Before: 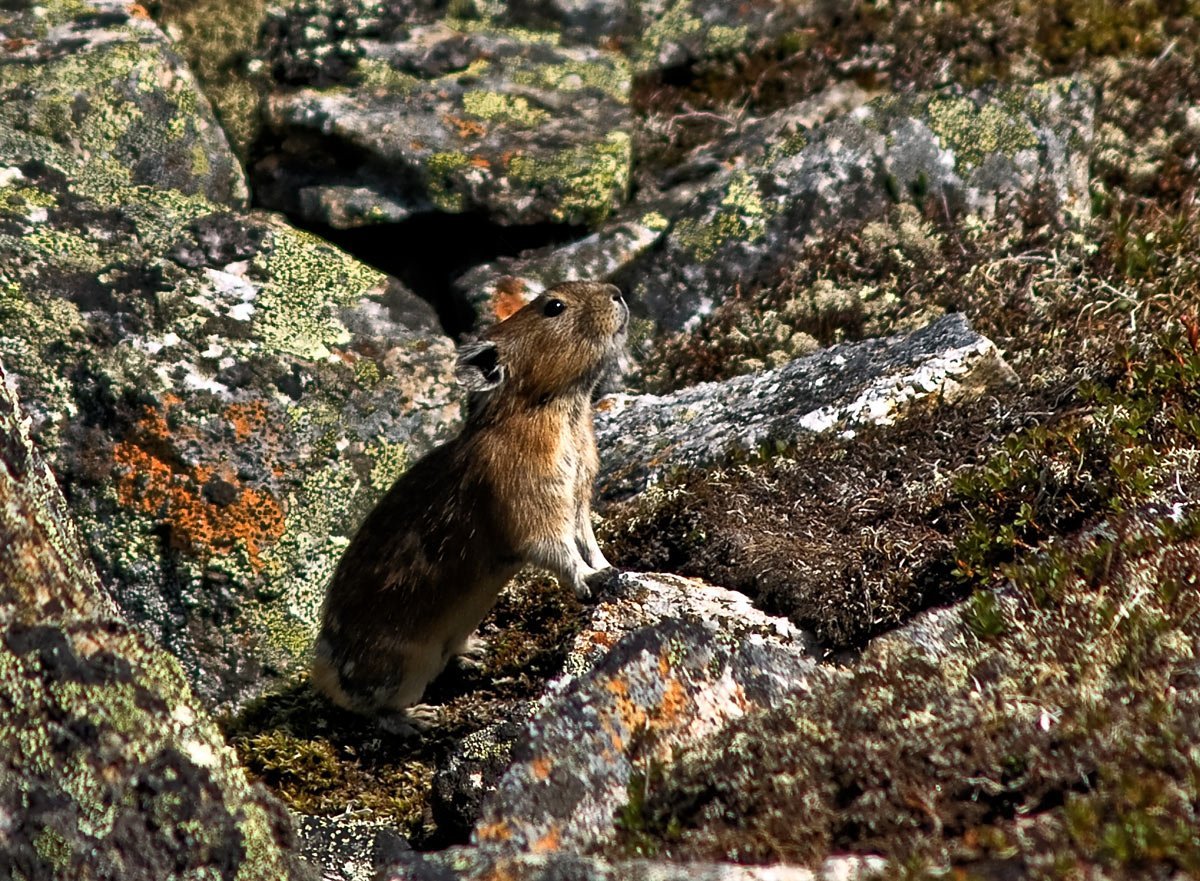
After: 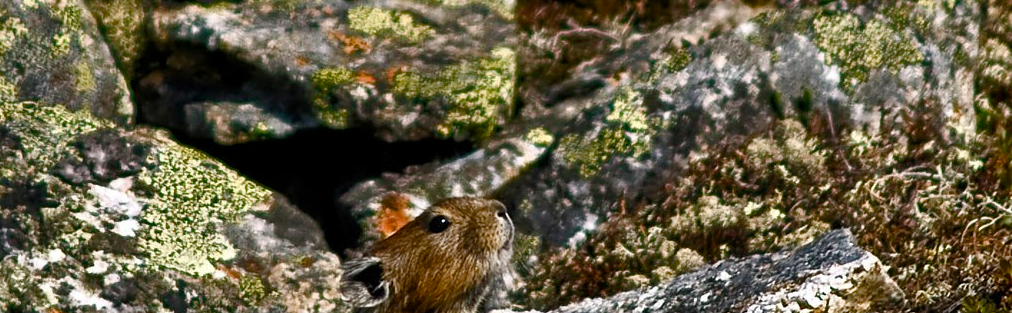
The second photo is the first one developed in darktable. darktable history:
crop and rotate: left 9.647%, top 9.594%, right 5.971%, bottom 54.767%
color balance rgb: linear chroma grading › global chroma 16.482%, perceptual saturation grading › global saturation 20%, perceptual saturation grading › highlights -50.272%, perceptual saturation grading › shadows 30.926%
